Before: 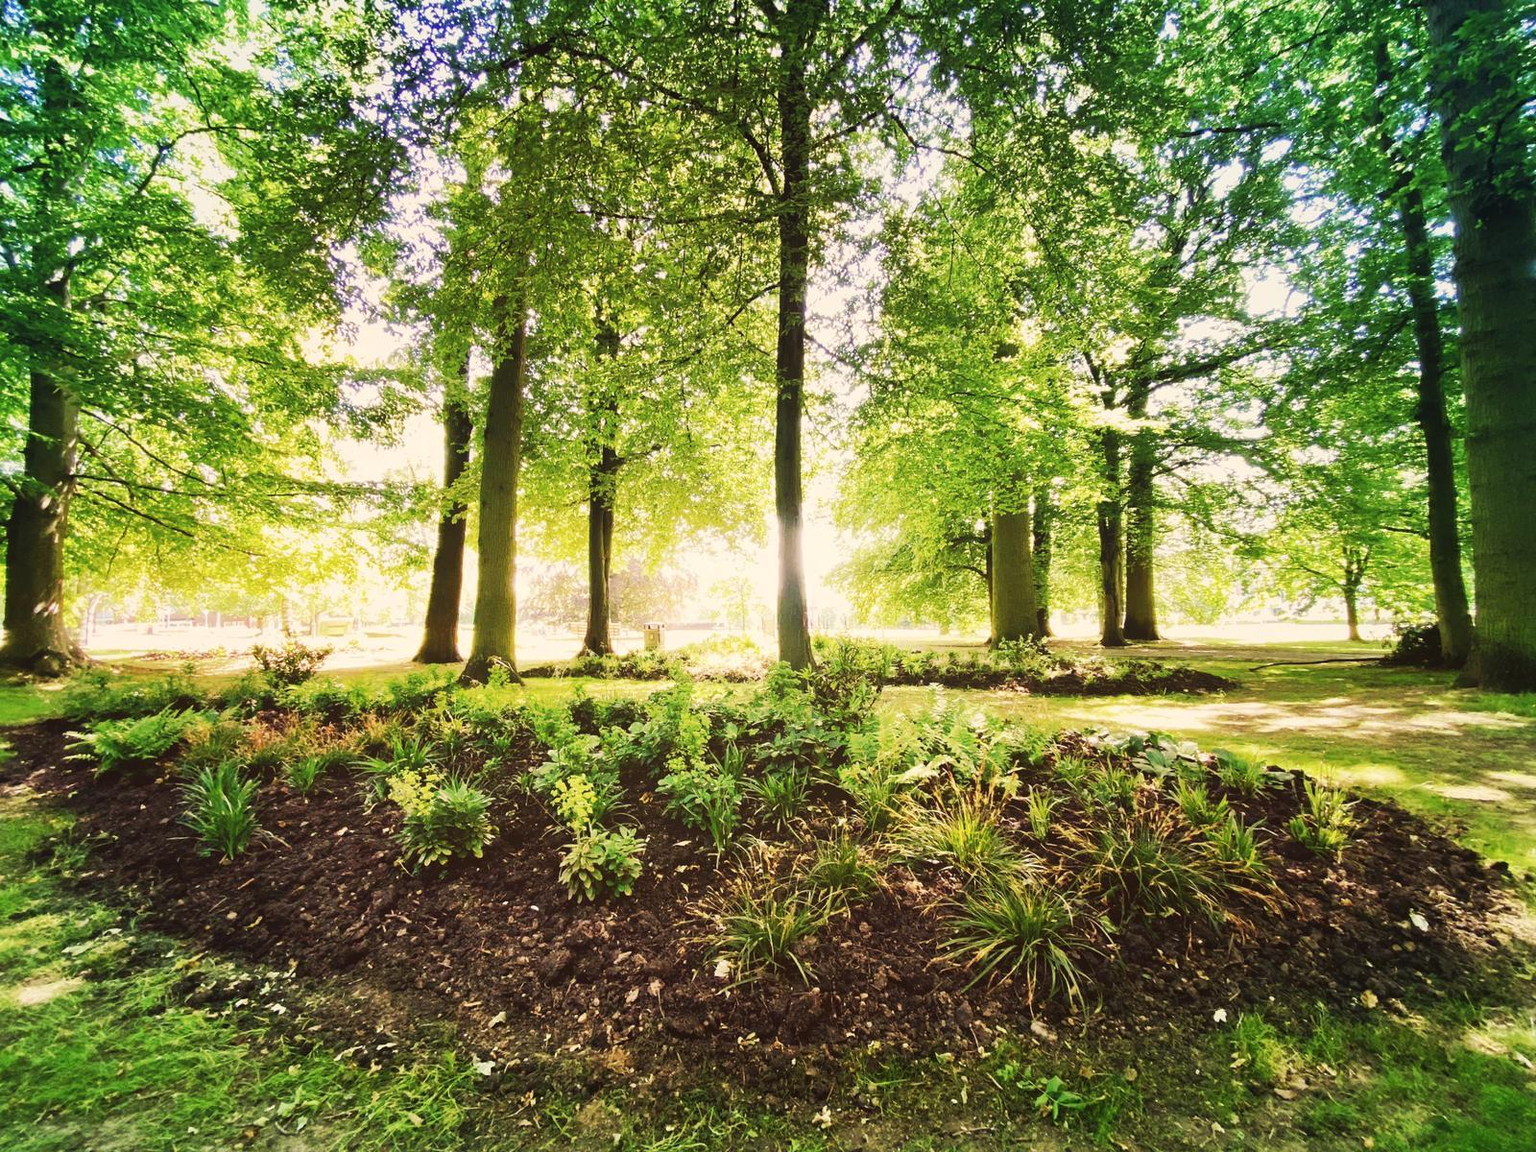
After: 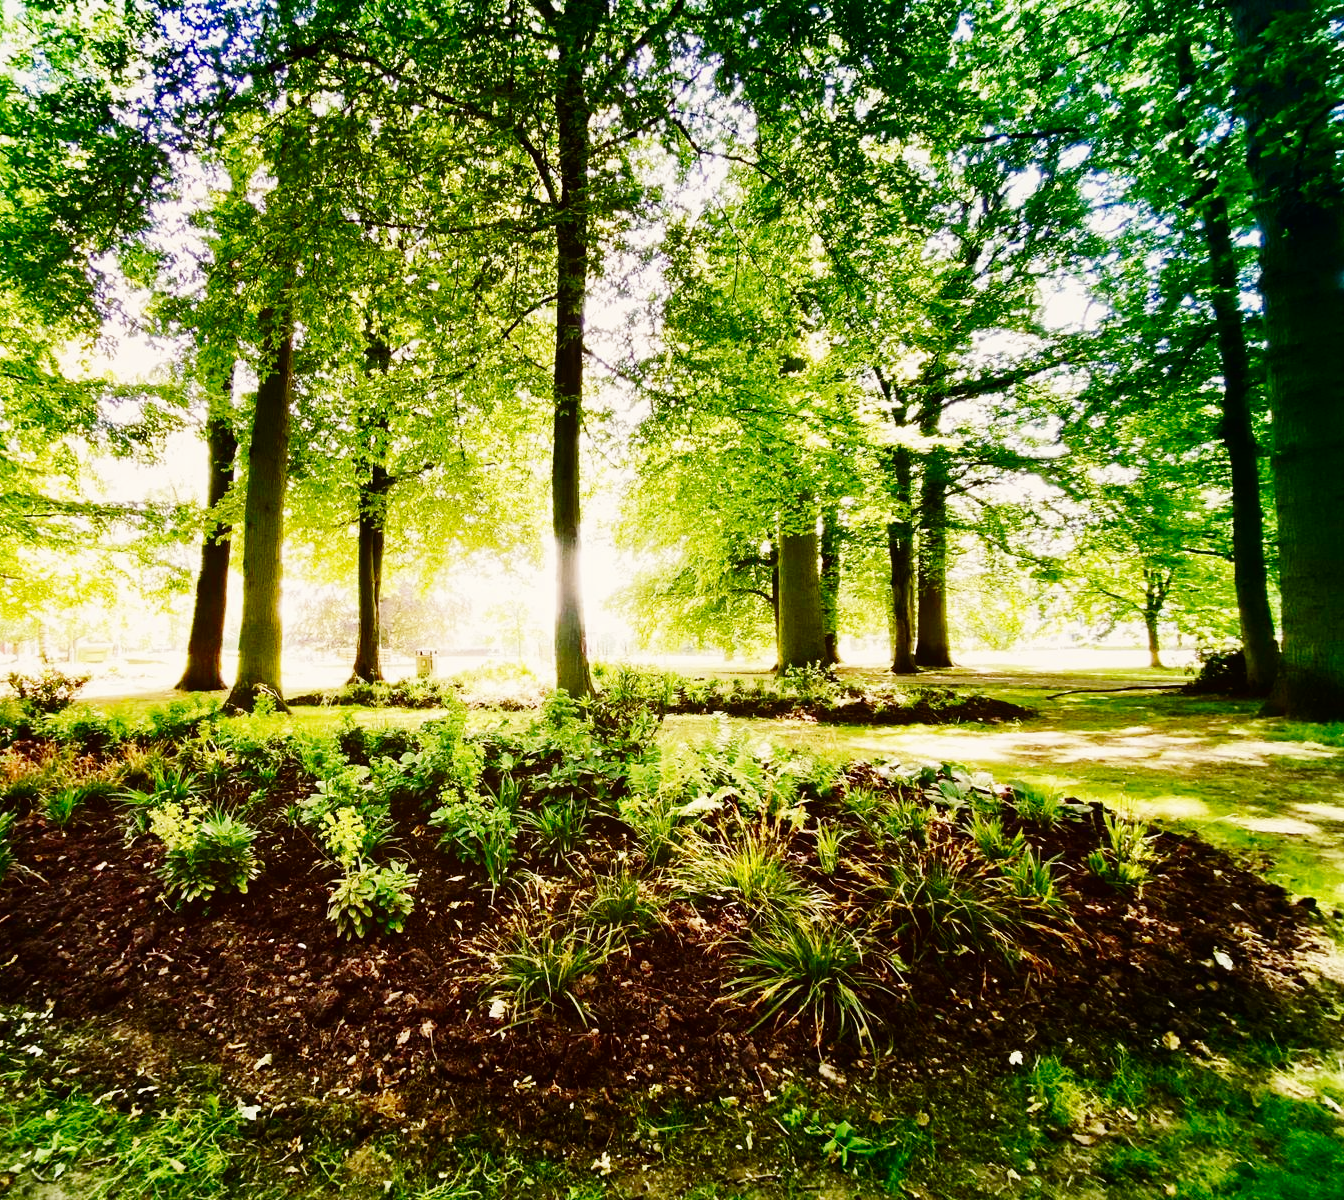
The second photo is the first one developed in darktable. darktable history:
contrast brightness saturation: brightness -0.21, saturation 0.084
crop: left 15.951%
base curve: curves: ch0 [(0, 0) (0.036, 0.025) (0.121, 0.166) (0.206, 0.329) (0.605, 0.79) (1, 1)], preserve colors none
